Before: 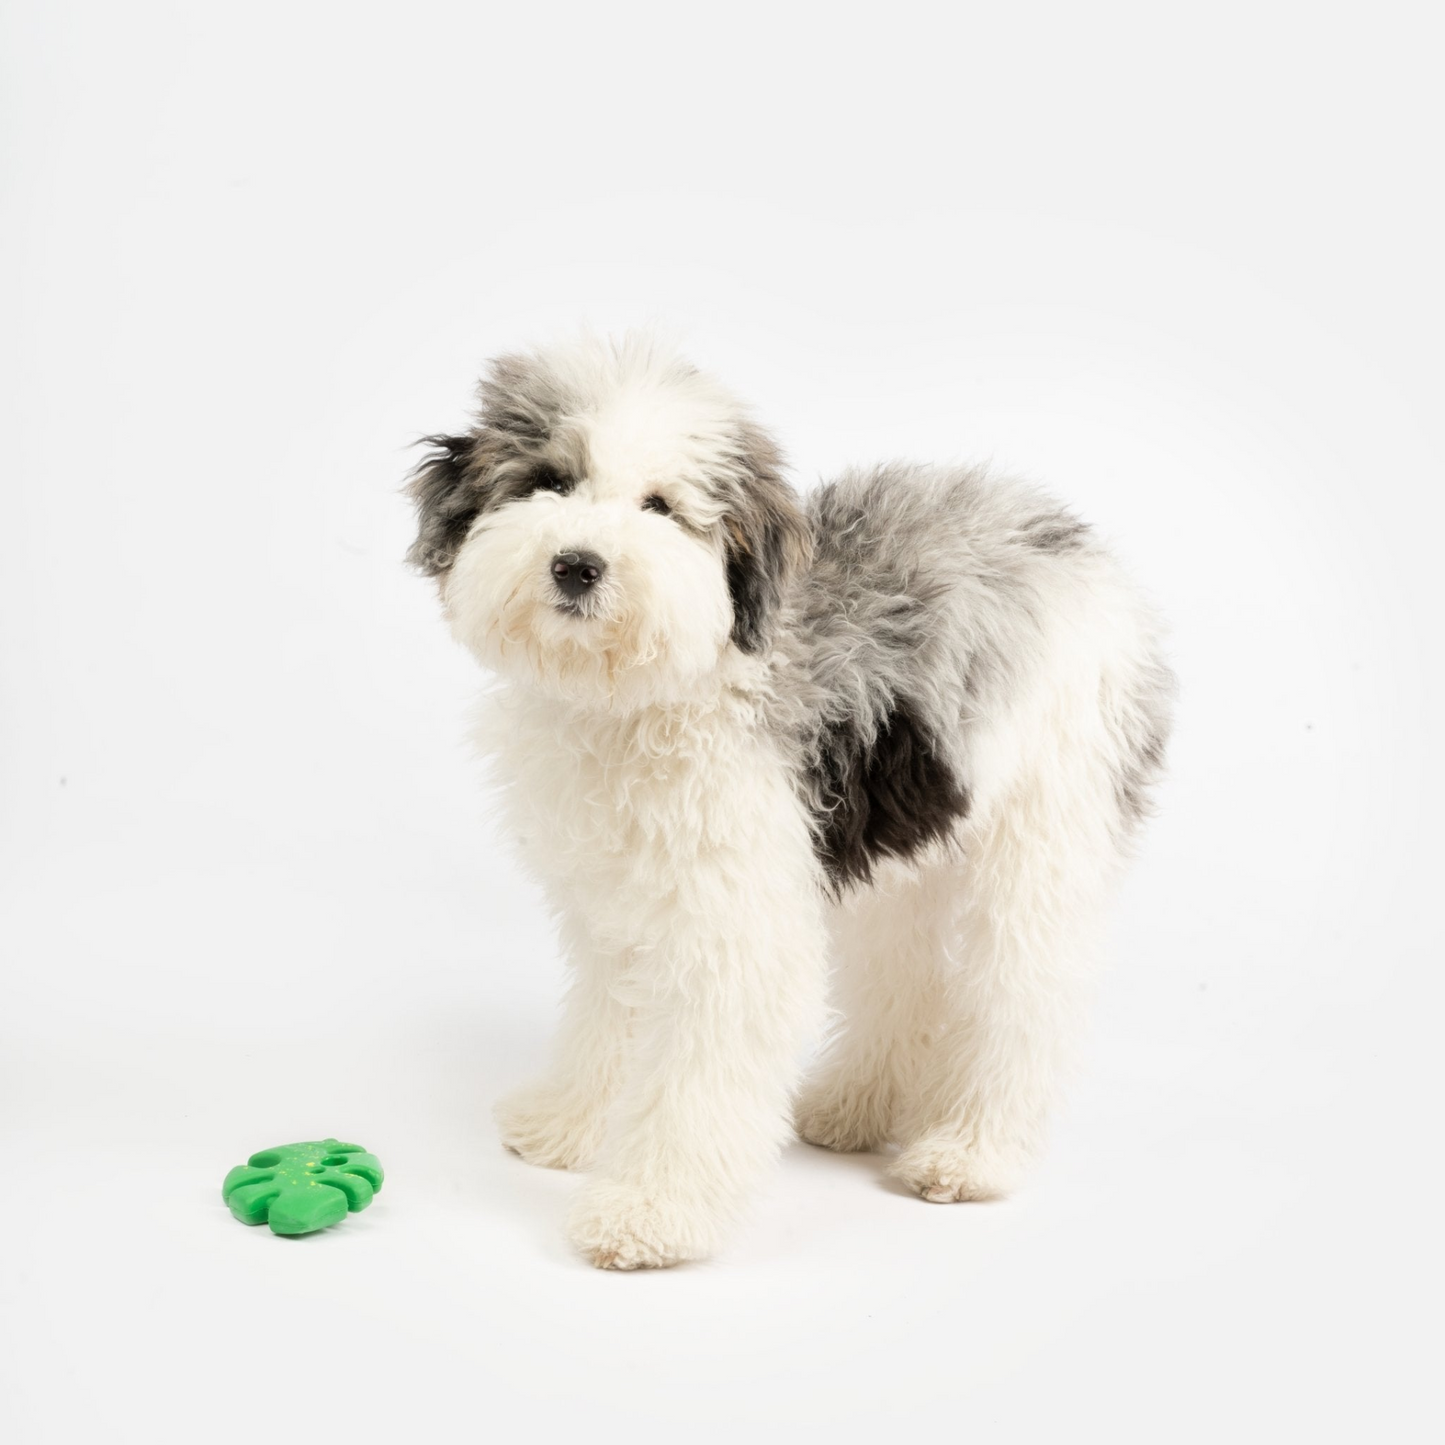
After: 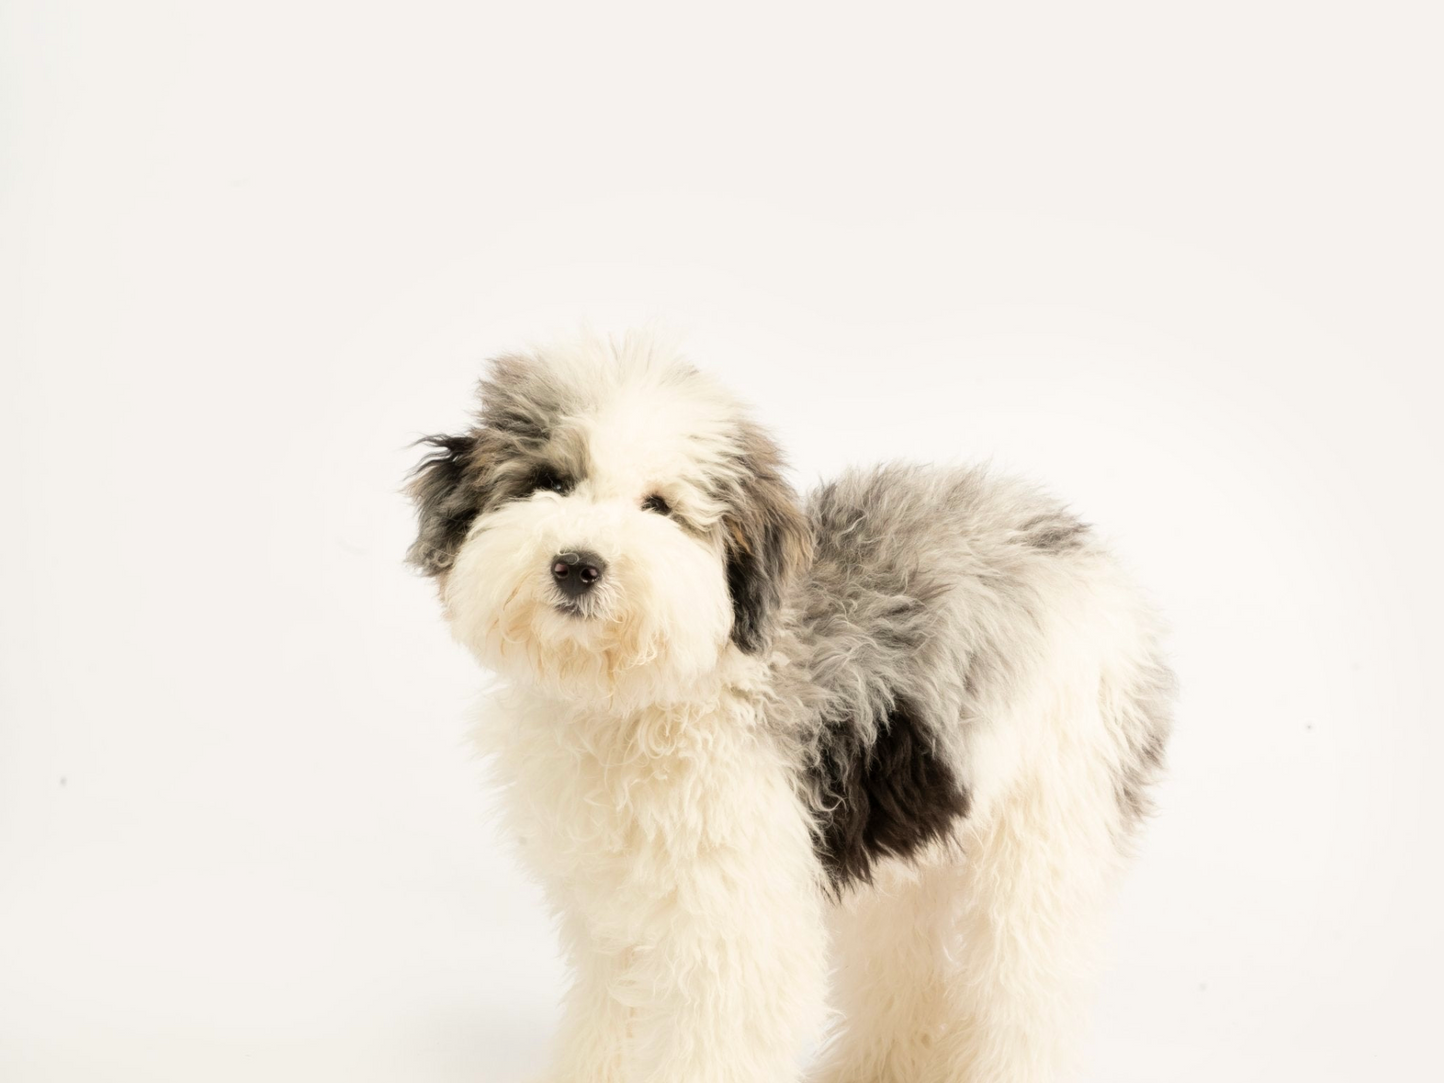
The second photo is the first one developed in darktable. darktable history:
velvia: on, module defaults
white balance: red 1.009, blue 0.985
crop: bottom 24.967%
contrast brightness saturation: contrast 0.04, saturation 0.07
